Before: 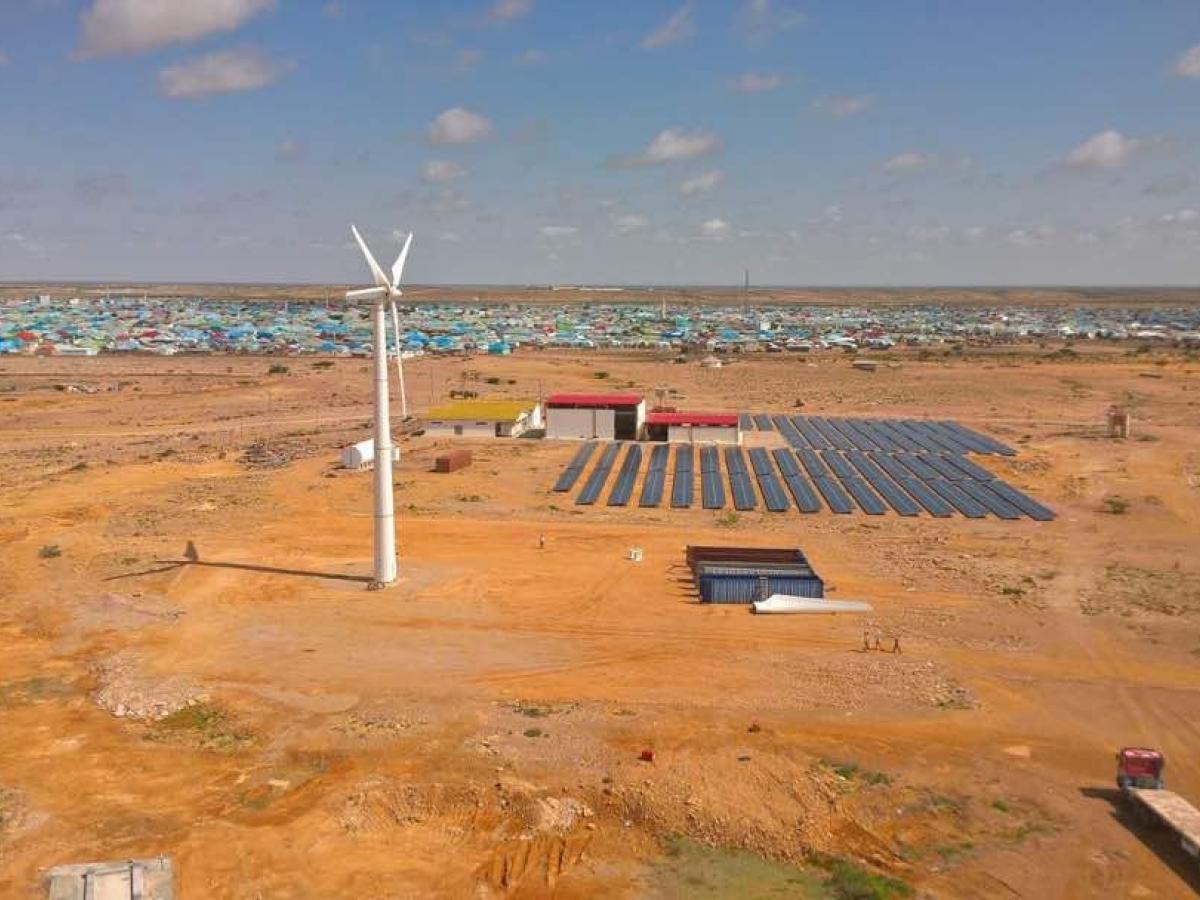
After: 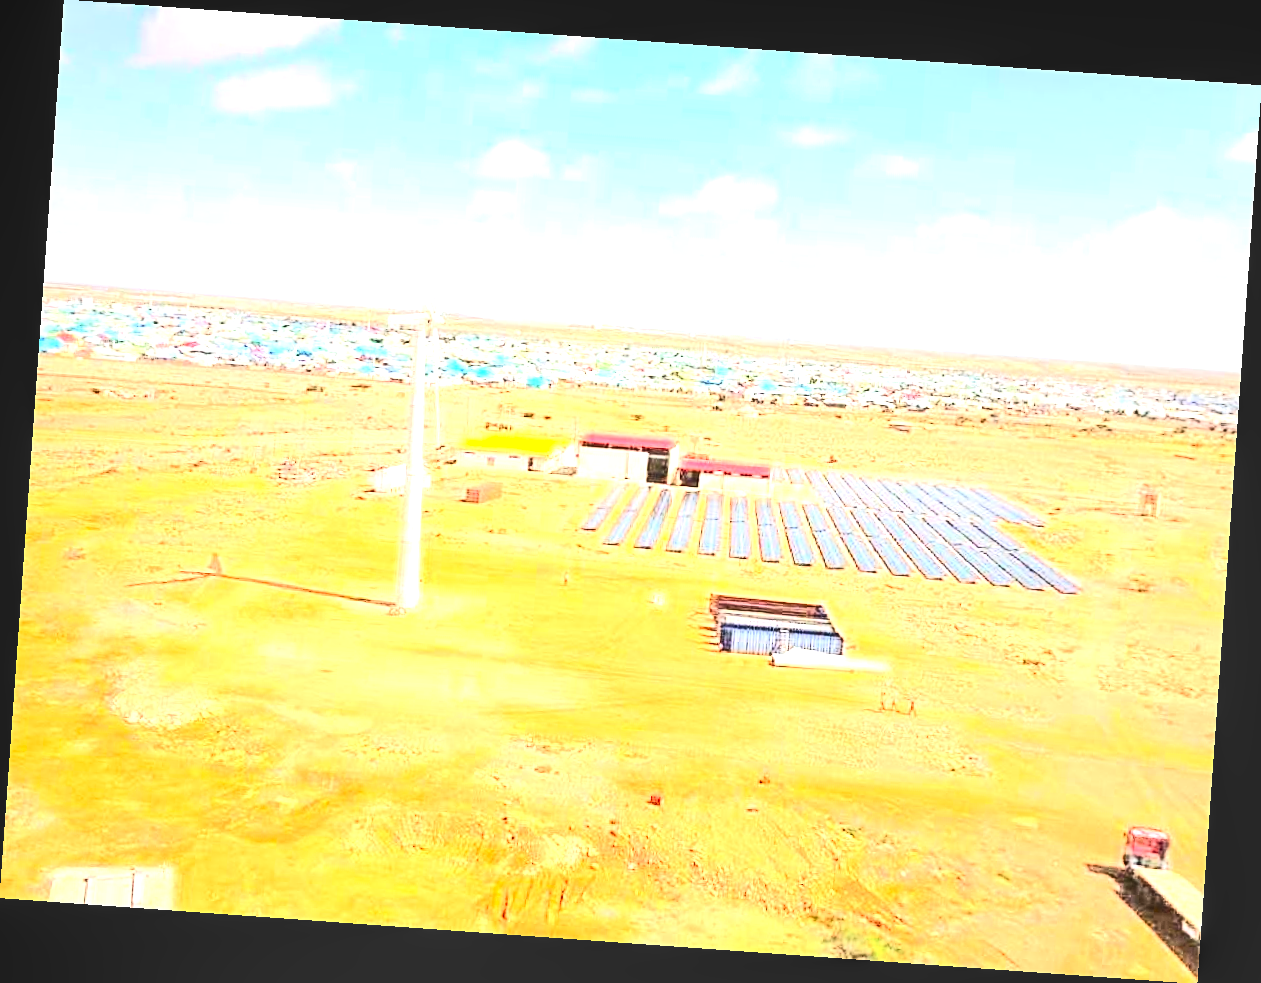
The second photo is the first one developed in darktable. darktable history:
contrast brightness saturation: contrast 0.39, brightness 0.1
exposure: exposure 2.04 EV, compensate highlight preservation false
tone equalizer: -8 EV -0.75 EV, -7 EV -0.7 EV, -6 EV -0.6 EV, -5 EV -0.4 EV, -3 EV 0.4 EV, -2 EV 0.6 EV, -1 EV 0.7 EV, +0 EV 0.75 EV, edges refinement/feathering 500, mask exposure compensation -1.57 EV, preserve details no
rotate and perspective: rotation 4.1°, automatic cropping off
sharpen: on, module defaults
local contrast: highlights 55%, shadows 52%, detail 130%, midtone range 0.452
